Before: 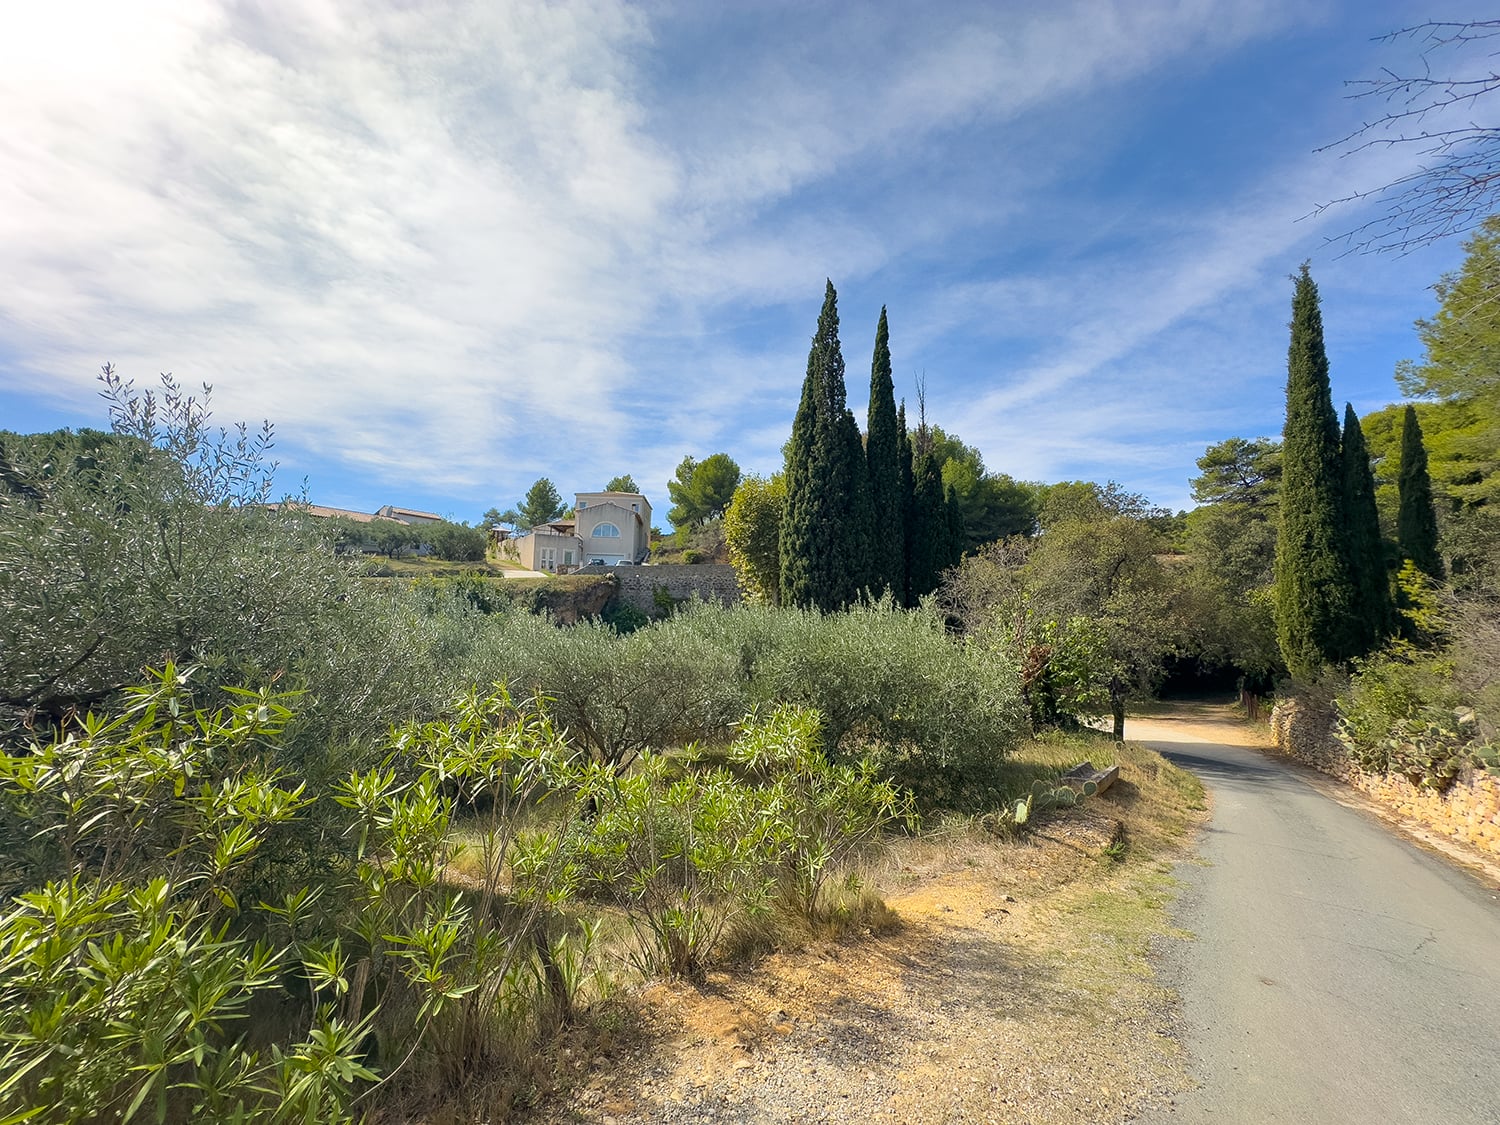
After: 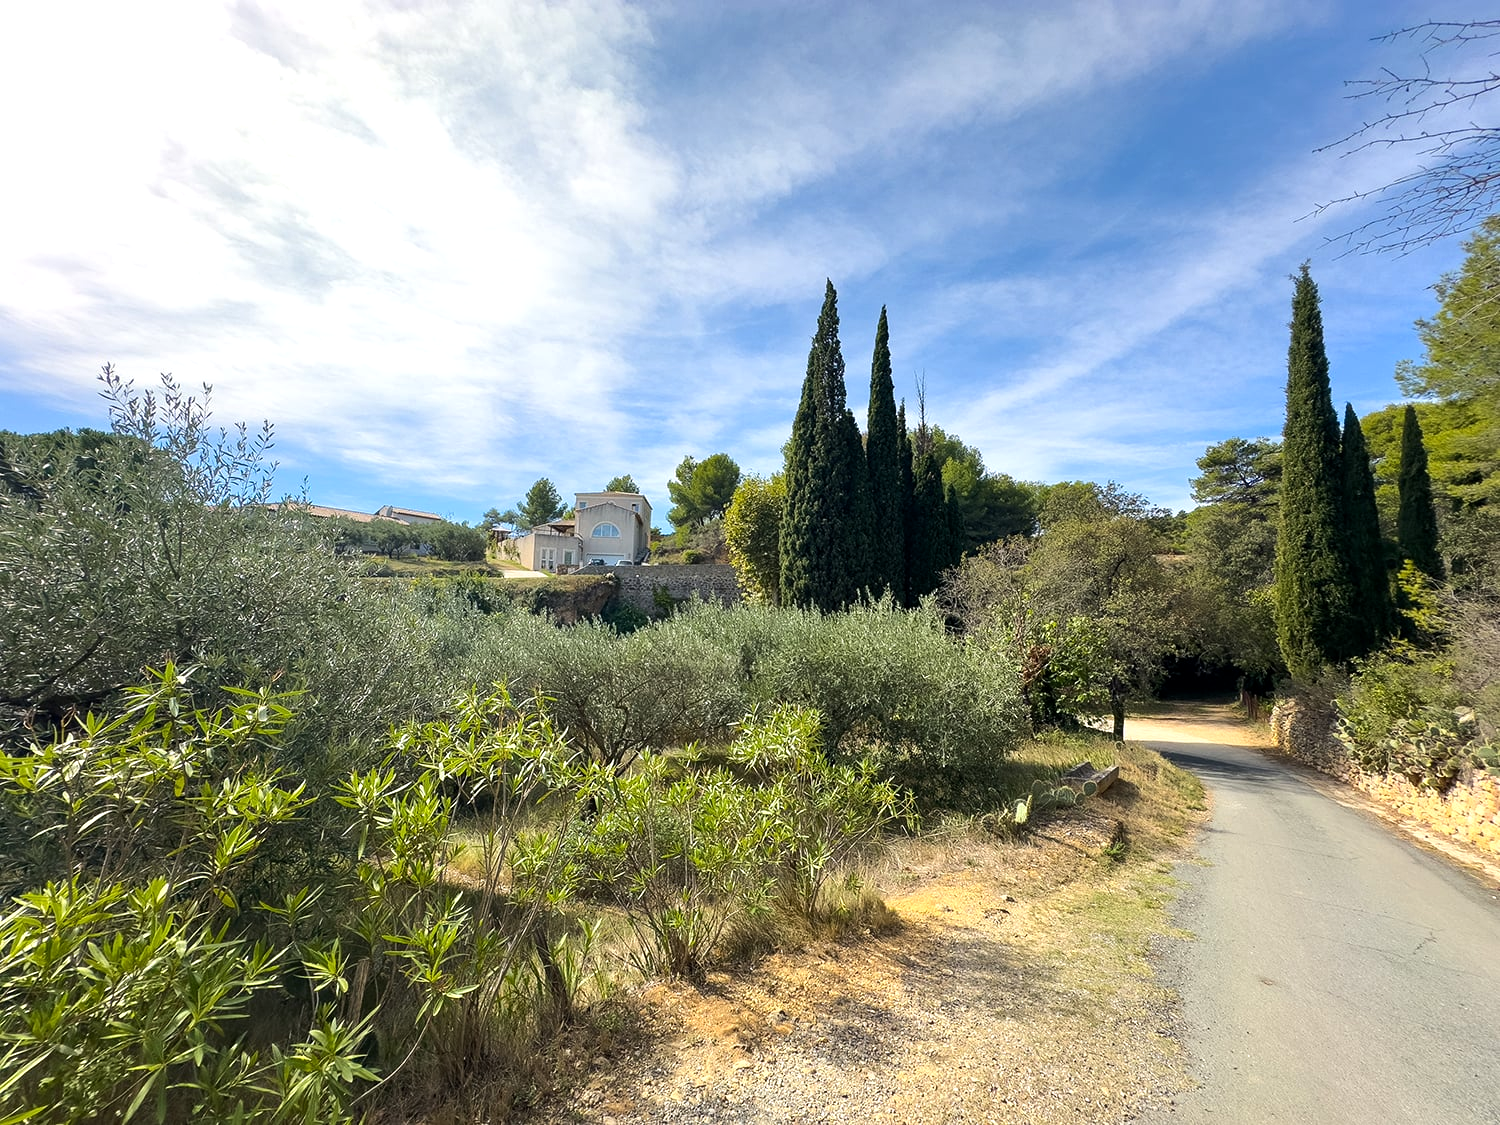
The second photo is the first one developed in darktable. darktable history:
exposure: black level correction 0.001, compensate highlight preservation false
tone equalizer: -8 EV -0.417 EV, -7 EV -0.389 EV, -6 EV -0.333 EV, -5 EV -0.222 EV, -3 EV 0.222 EV, -2 EV 0.333 EV, -1 EV 0.389 EV, +0 EV 0.417 EV, edges refinement/feathering 500, mask exposure compensation -1.57 EV, preserve details no
